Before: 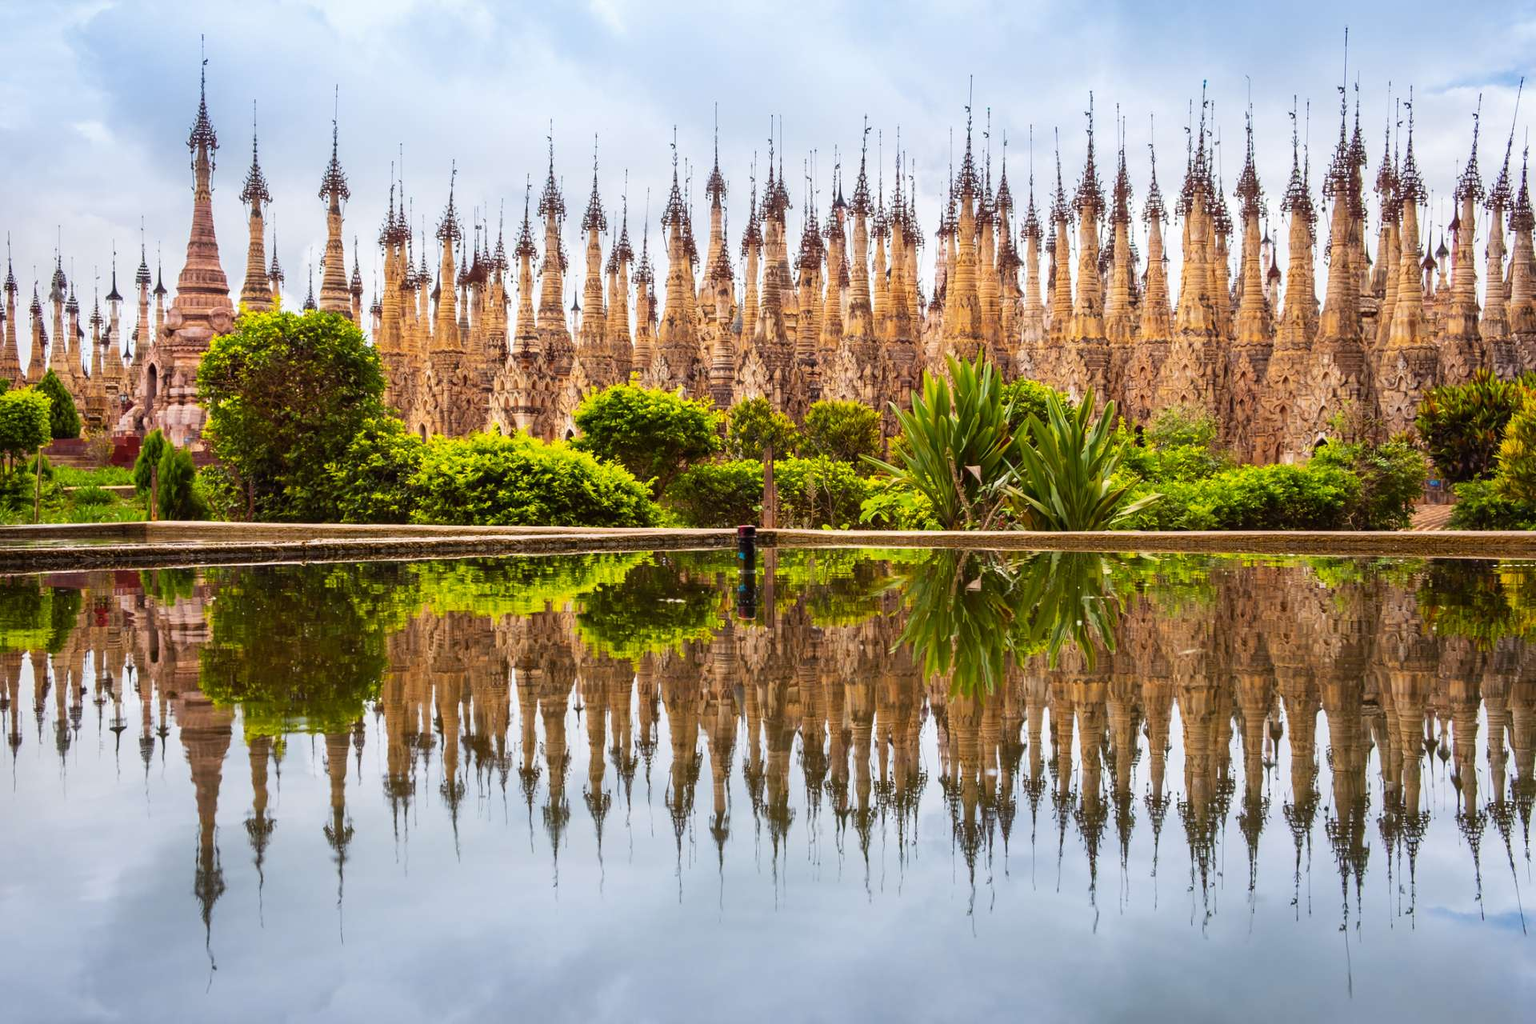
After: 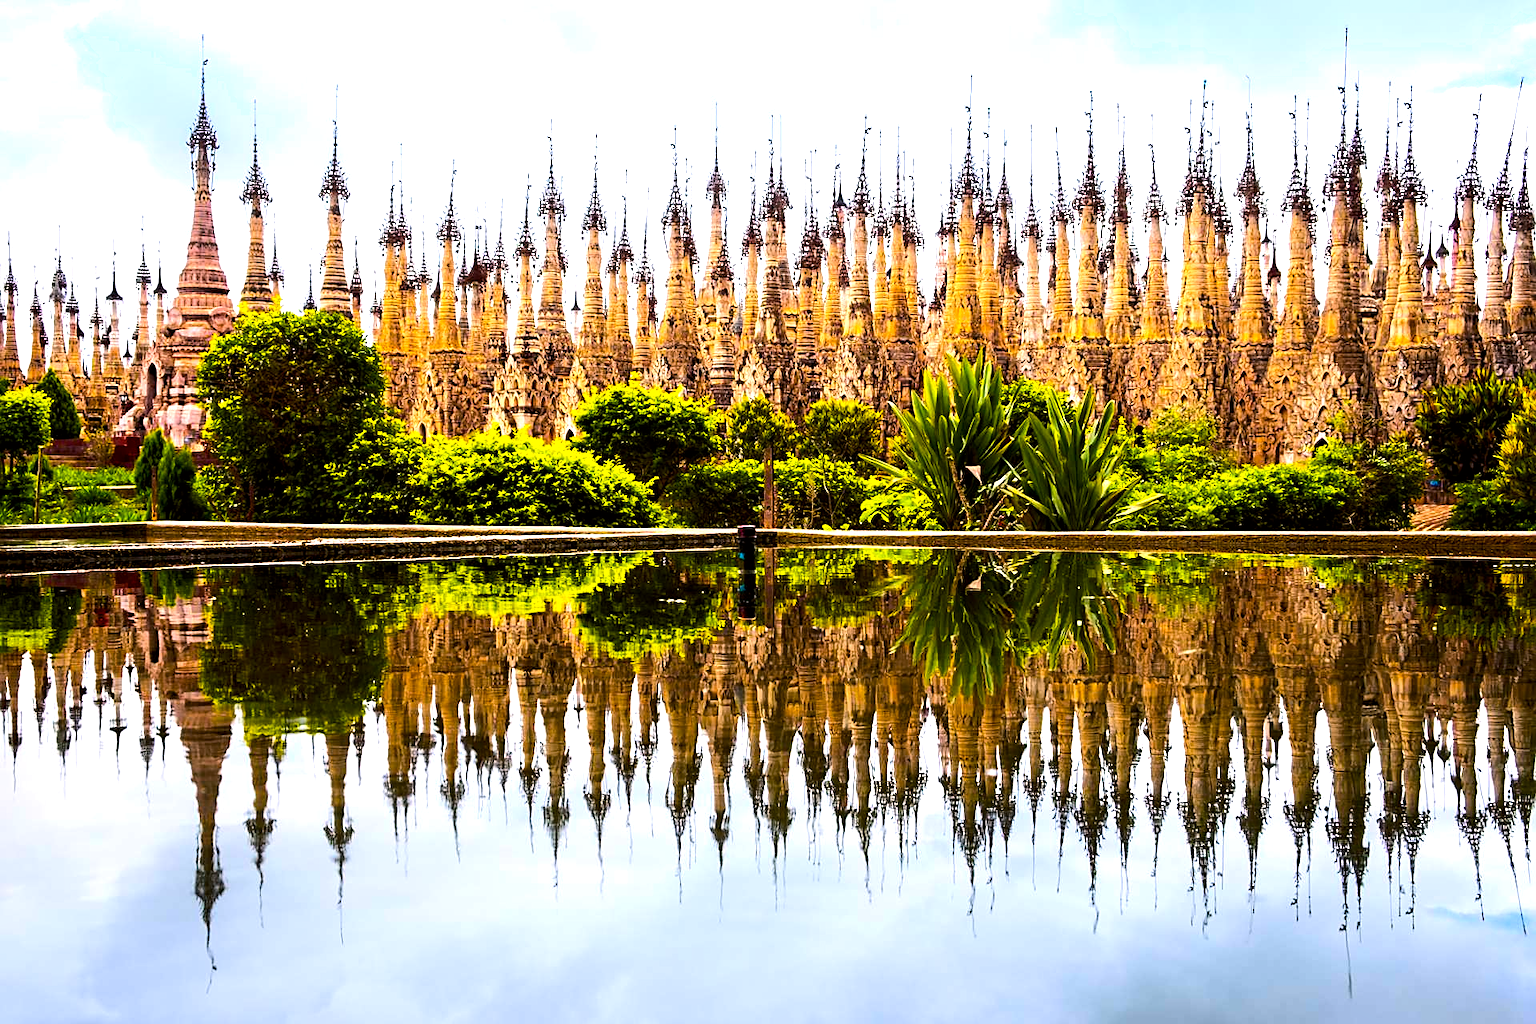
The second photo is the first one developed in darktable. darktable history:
color correction: highlights a* 3.14, highlights b* -1.37, shadows a* -0.067, shadows b* 2.34, saturation 0.978
sharpen: on, module defaults
tone equalizer: -8 EV -1.05 EV, -7 EV -1.01 EV, -6 EV -0.854 EV, -5 EV -0.6 EV, -3 EV 0.593 EV, -2 EV 0.871 EV, -1 EV 0.986 EV, +0 EV 1.05 EV, edges refinement/feathering 500, mask exposure compensation -1.57 EV, preserve details no
shadows and highlights: shadows -68.58, highlights 35.8, soften with gaussian
color balance rgb: power › chroma 0.518%, power › hue 215.06°, perceptual saturation grading › global saturation 30.927%, global vibrance 20%
exposure: black level correction 0.009, exposure -0.163 EV, compensate highlight preservation false
